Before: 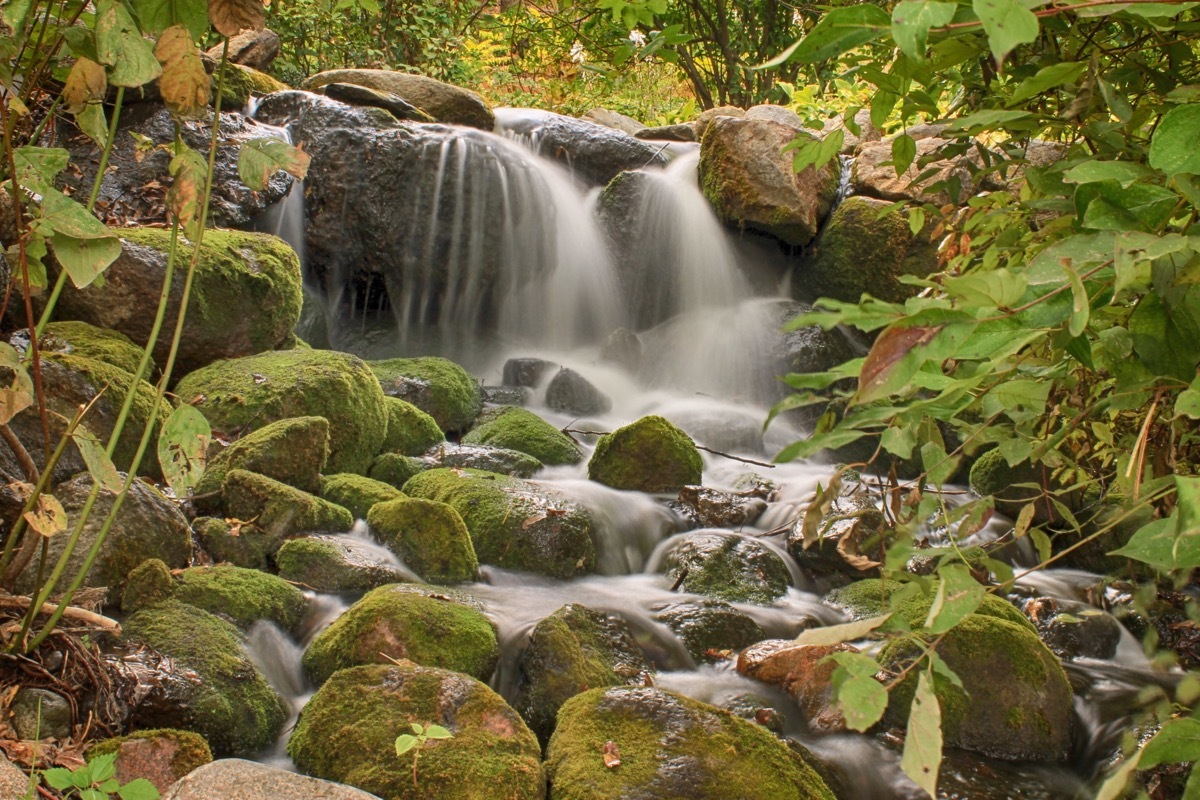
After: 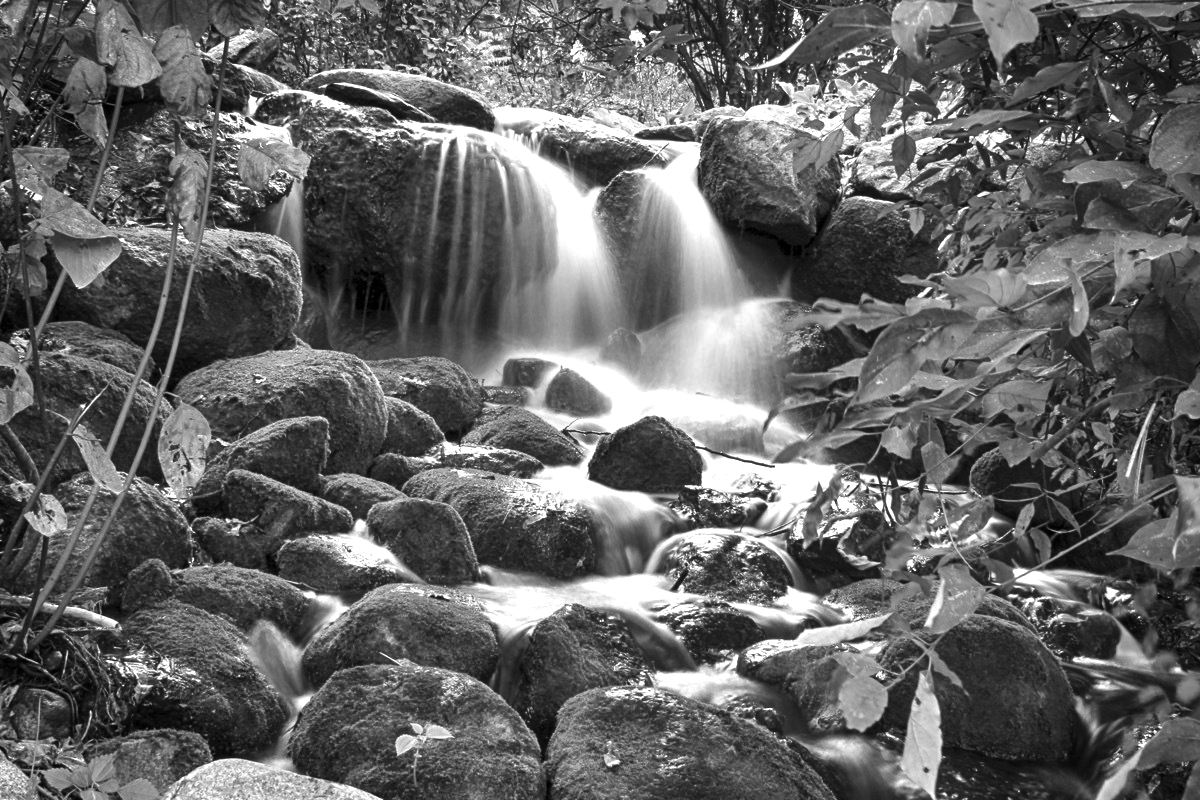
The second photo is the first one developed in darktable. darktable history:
contrast brightness saturation: brightness -0.25, saturation 0.2
exposure: exposure 1.25 EV, compensate exposure bias true, compensate highlight preservation false
color calibration: output gray [0.253, 0.26, 0.487, 0], gray › normalize channels true, illuminant same as pipeline (D50), adaptation XYZ, x 0.346, y 0.359, gamut compression 0
